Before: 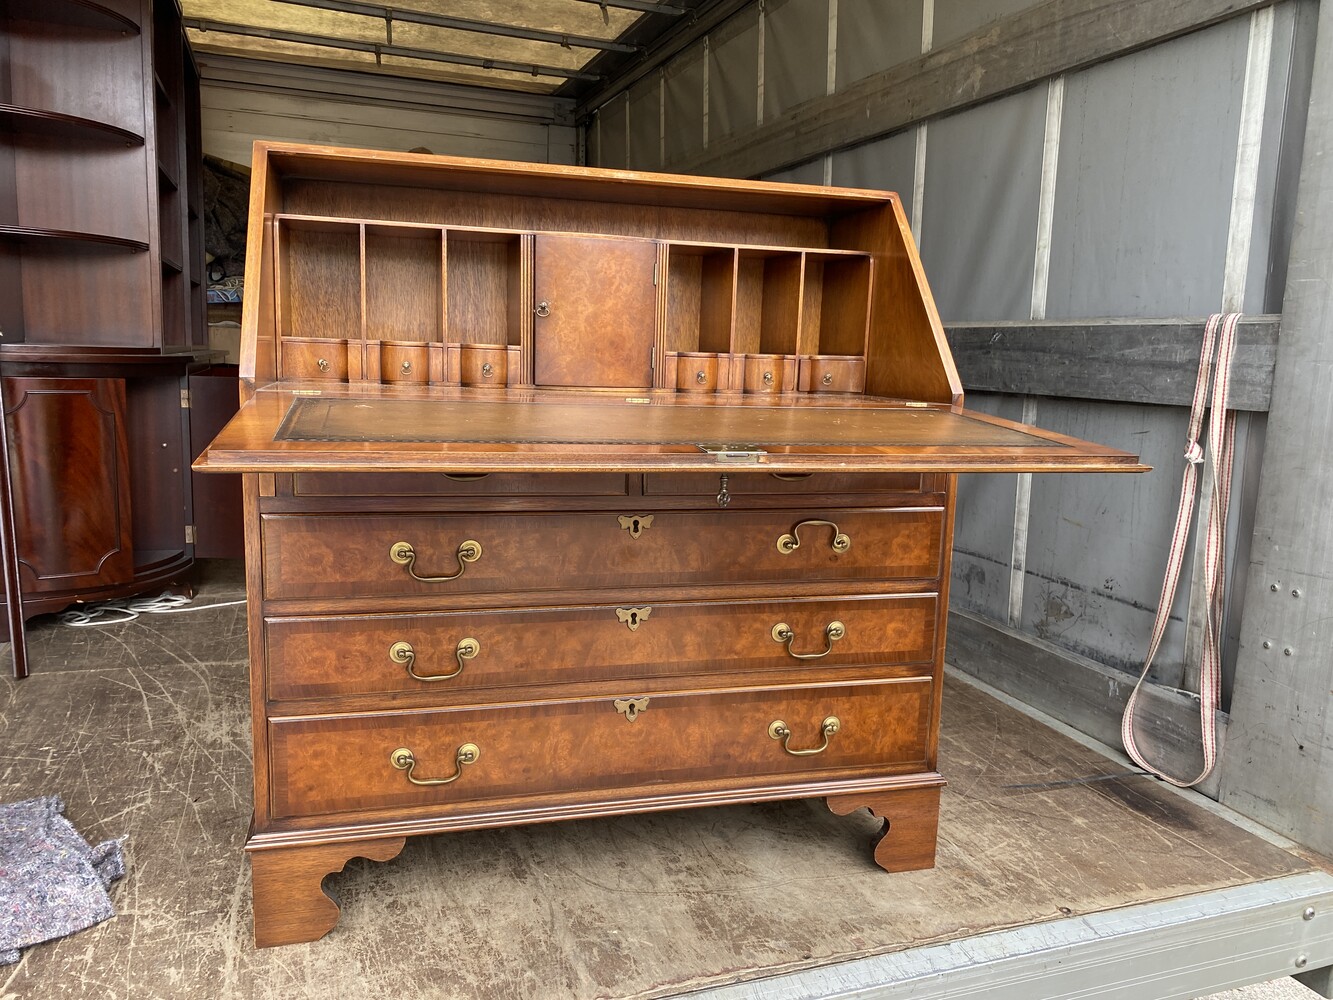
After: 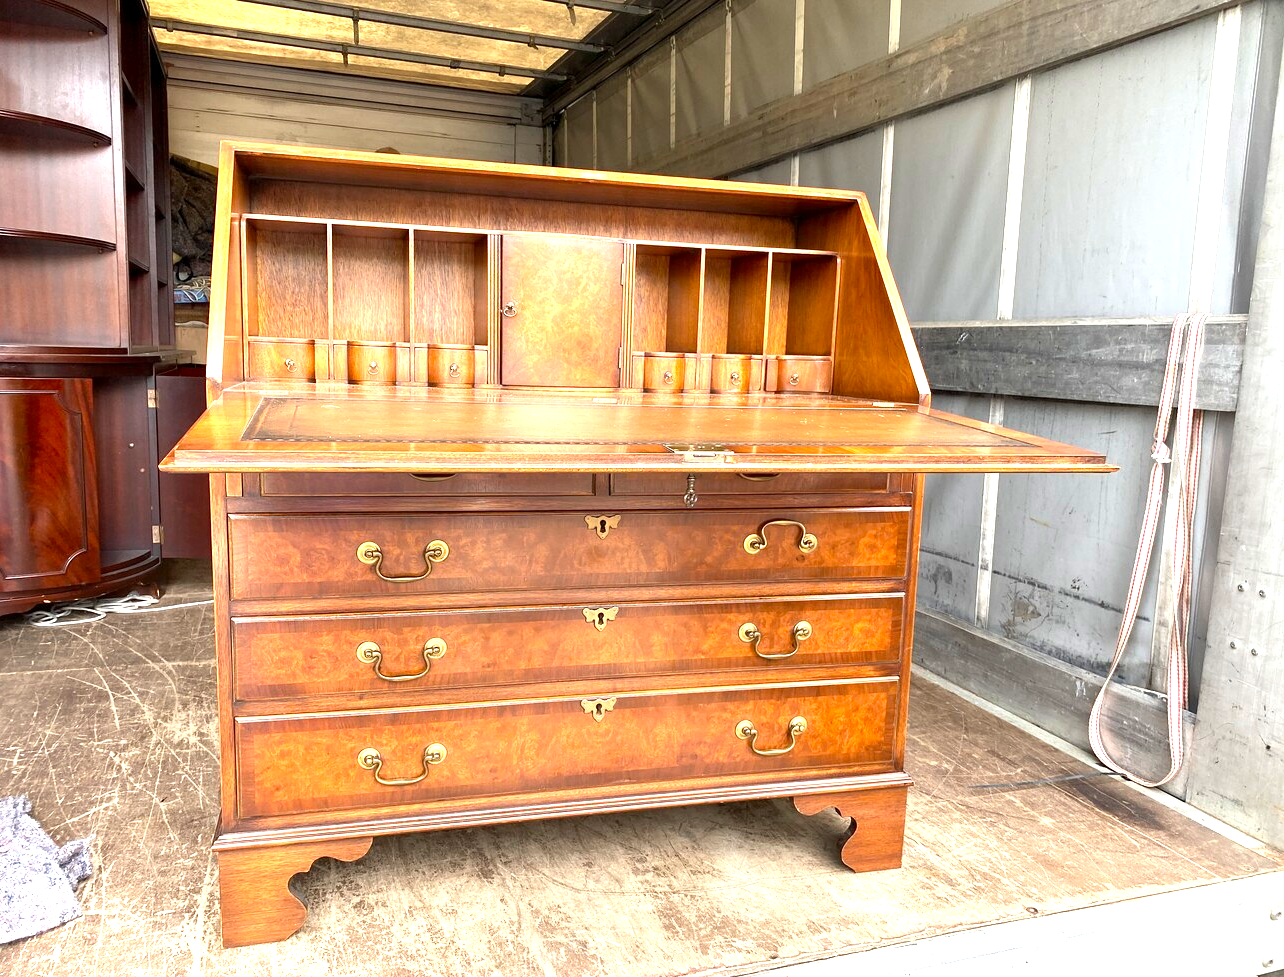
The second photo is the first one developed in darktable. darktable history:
exposure: black level correction 0.001, exposure 1.398 EV, compensate exposure bias true, compensate highlight preservation false
crop and rotate: left 2.536%, right 1.107%, bottom 2.246%
